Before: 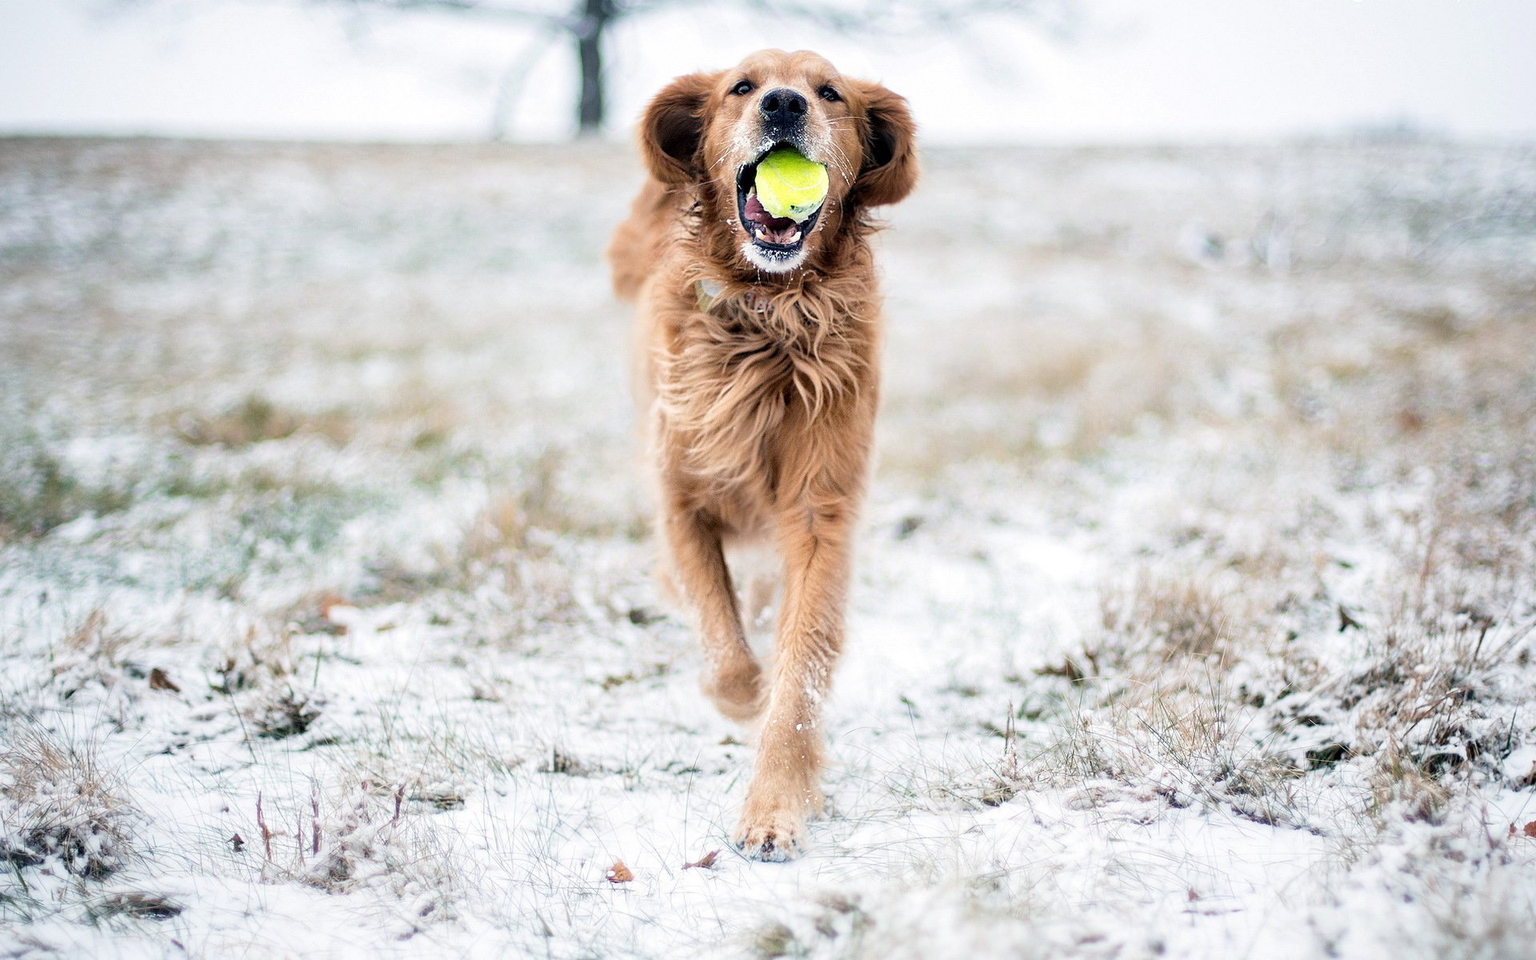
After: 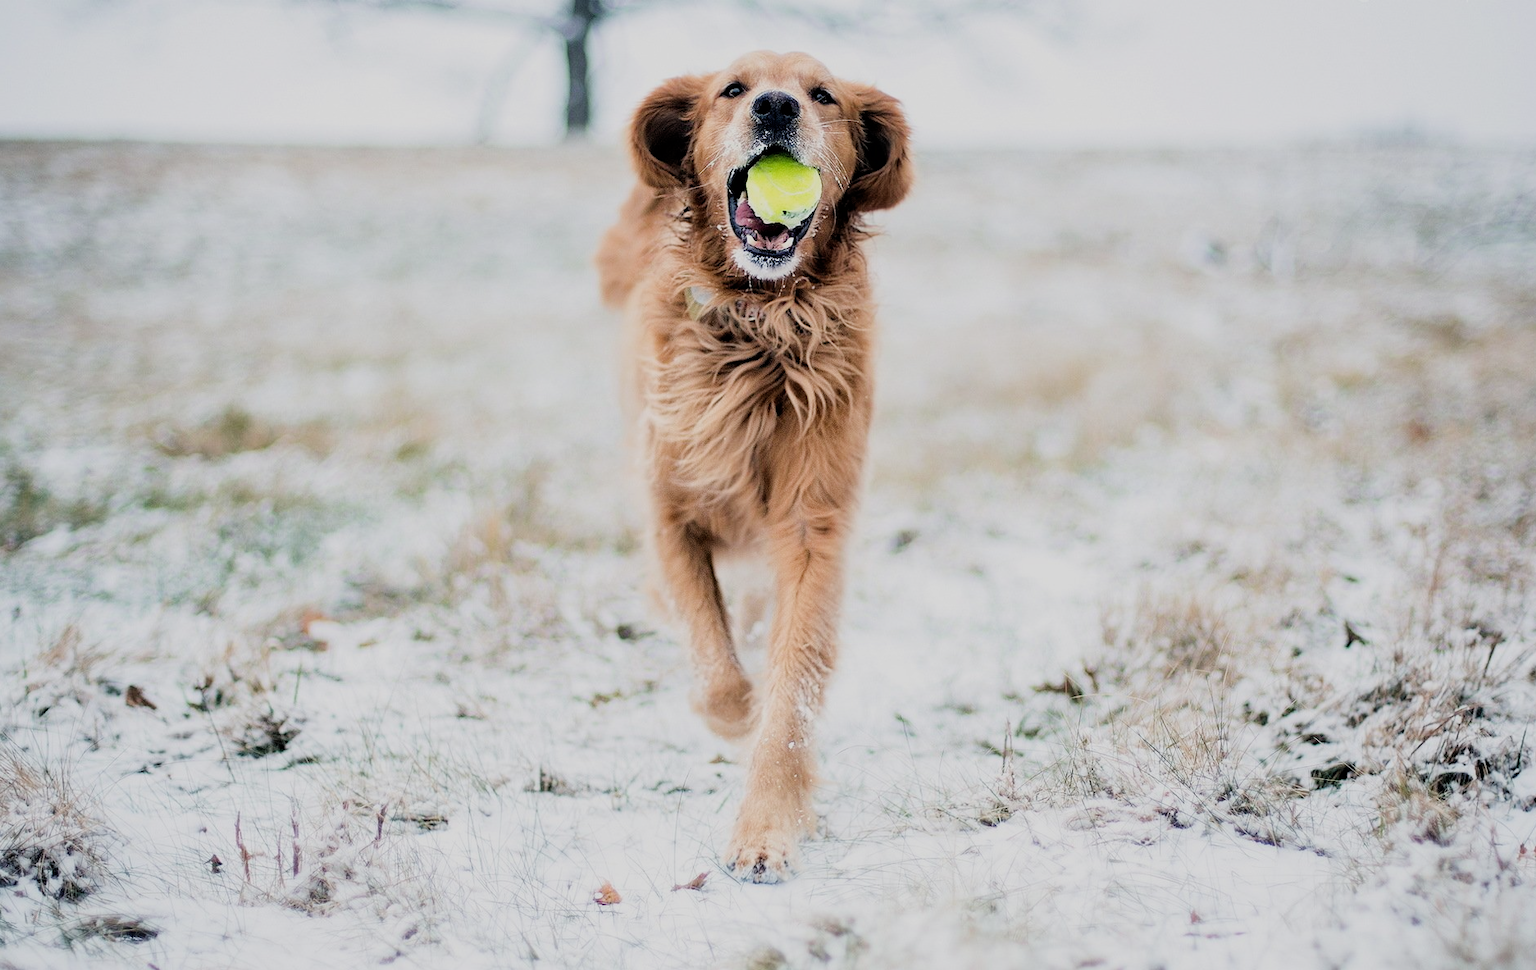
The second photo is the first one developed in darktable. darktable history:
crop and rotate: left 1.774%, right 0.633%, bottom 1.28%
filmic rgb: black relative exposure -7.65 EV, white relative exposure 4.56 EV, hardness 3.61, contrast 1.05
